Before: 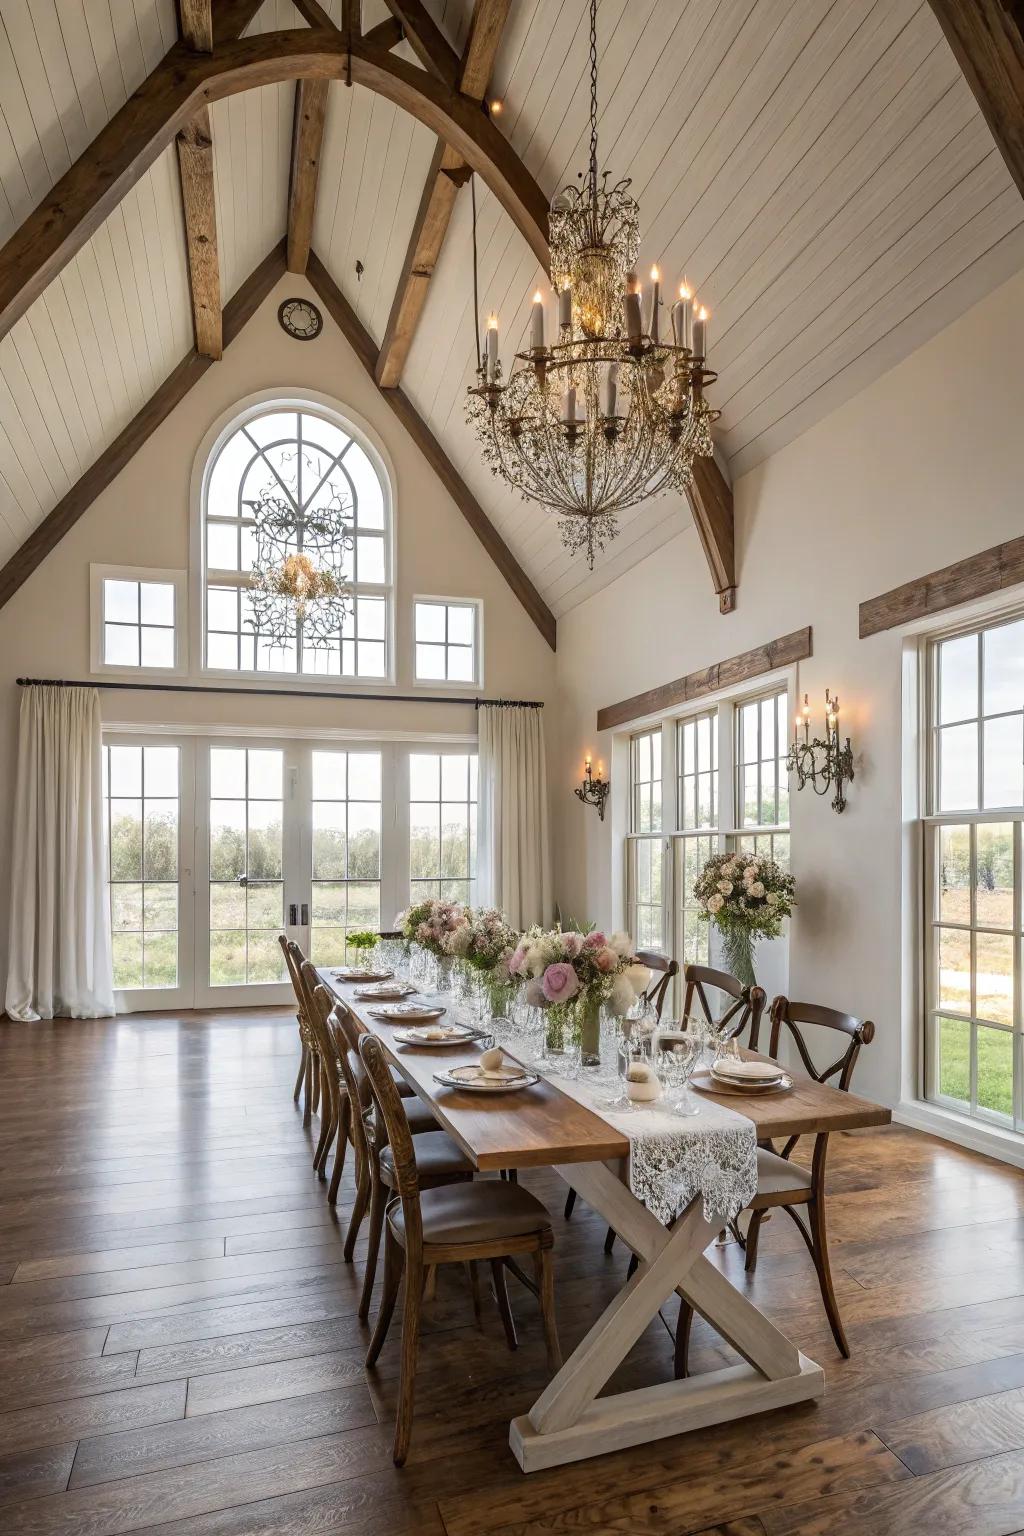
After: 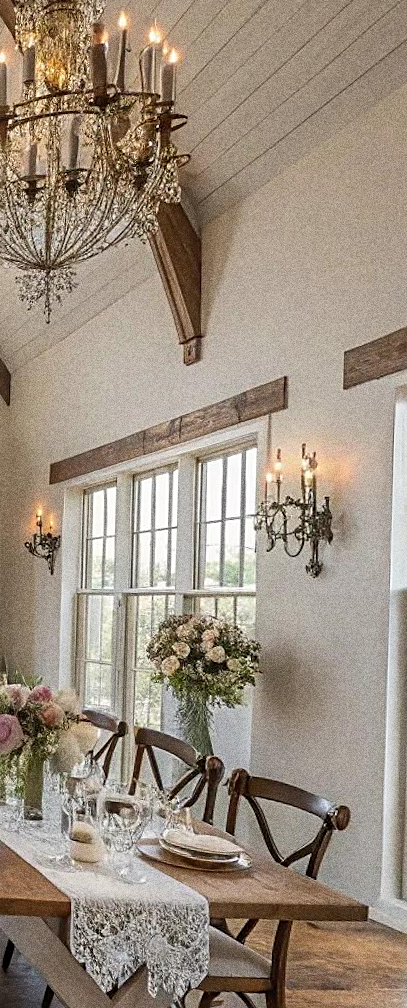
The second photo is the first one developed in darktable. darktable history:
grain: strength 49.07%
crop: left 45.721%, top 13.393%, right 14.118%, bottom 10.01%
rotate and perspective: rotation 1.69°, lens shift (vertical) -0.023, lens shift (horizontal) -0.291, crop left 0.025, crop right 0.988, crop top 0.092, crop bottom 0.842
sharpen: on, module defaults
exposure: exposure -0.048 EV, compensate highlight preservation false
